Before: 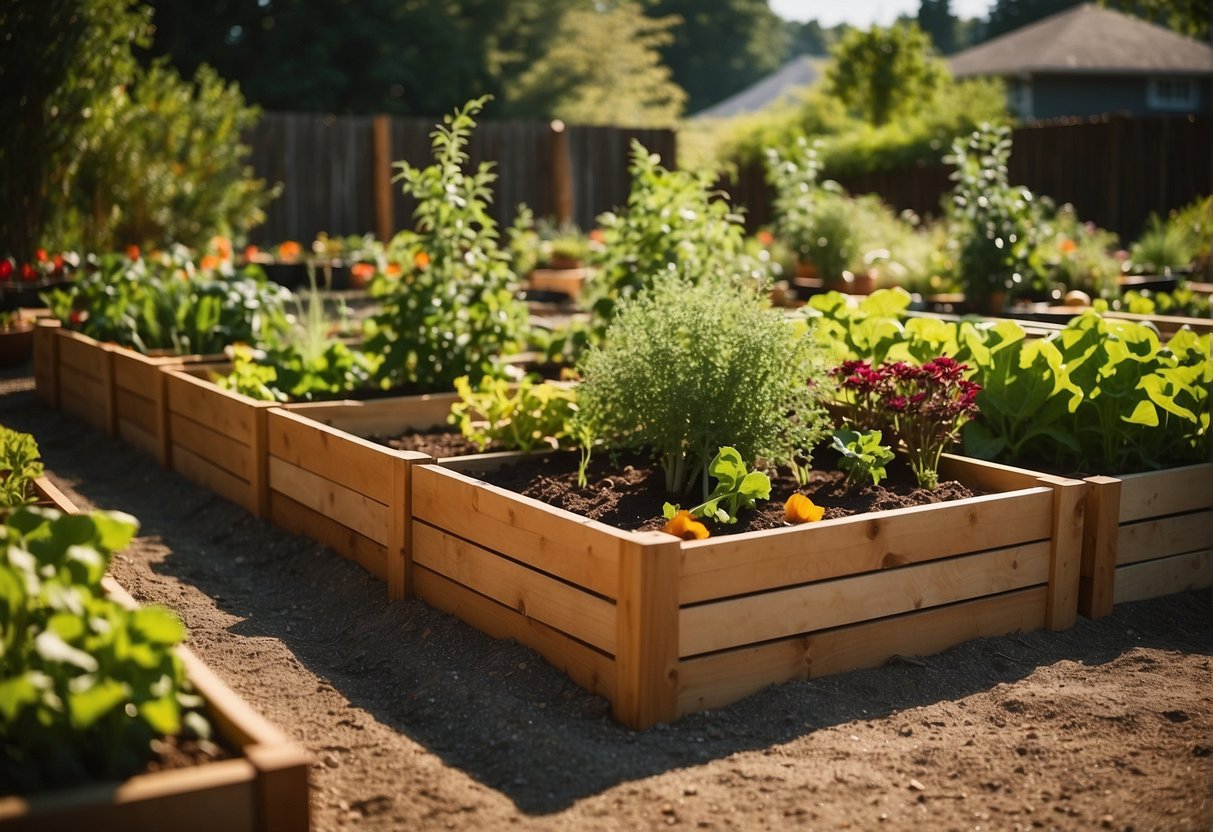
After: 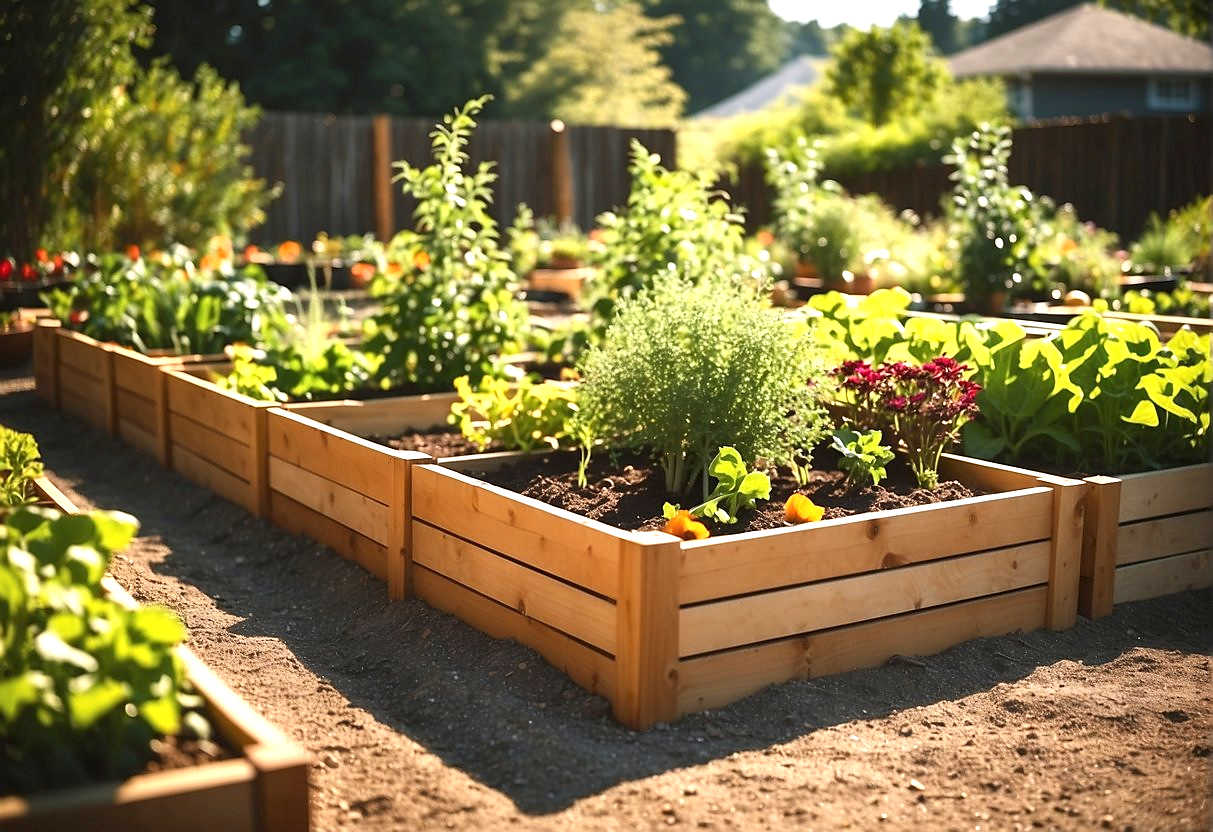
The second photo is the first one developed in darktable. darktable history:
vibrance: vibrance 0%
exposure: black level correction 0, exposure 0.877 EV, compensate exposure bias true, compensate highlight preservation false
sharpen: radius 1.559, amount 0.373, threshold 1.271
